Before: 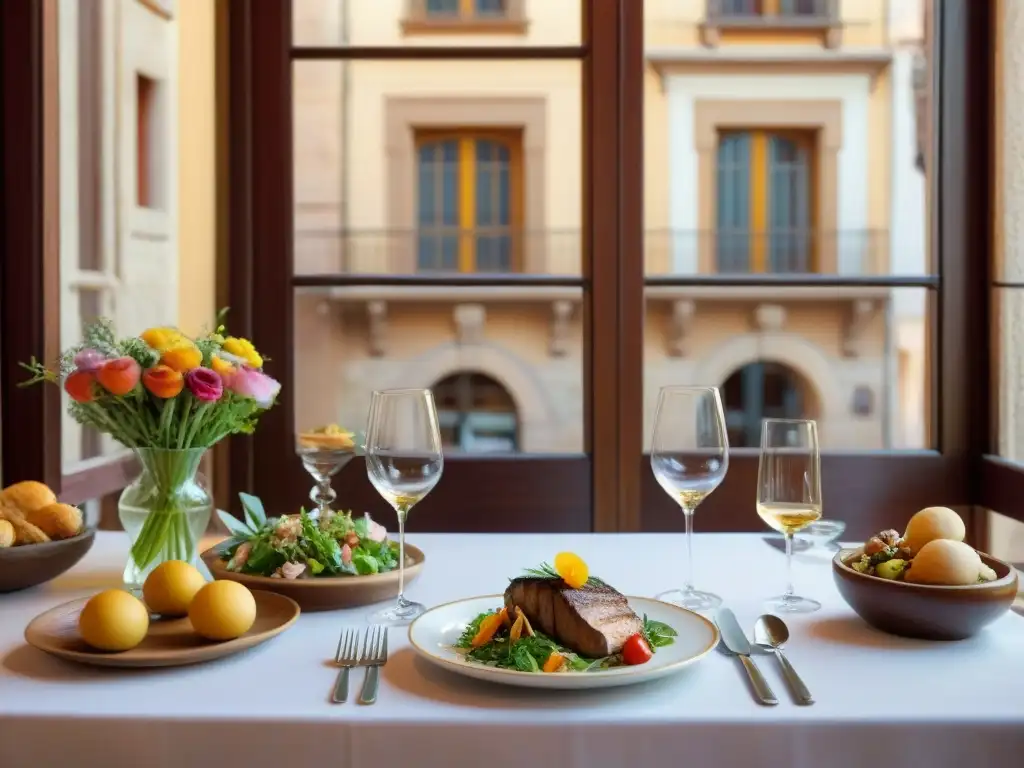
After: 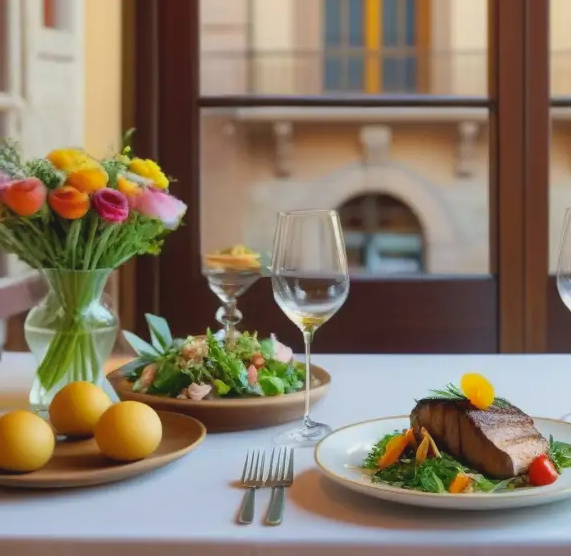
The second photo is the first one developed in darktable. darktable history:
color calibration: illuminant same as pipeline (D50), adaptation none (bypass), x 0.331, y 0.333, temperature 5012.74 K
contrast brightness saturation: contrast -0.117
crop: left 9.237%, top 23.358%, right 34.949%, bottom 4.192%
